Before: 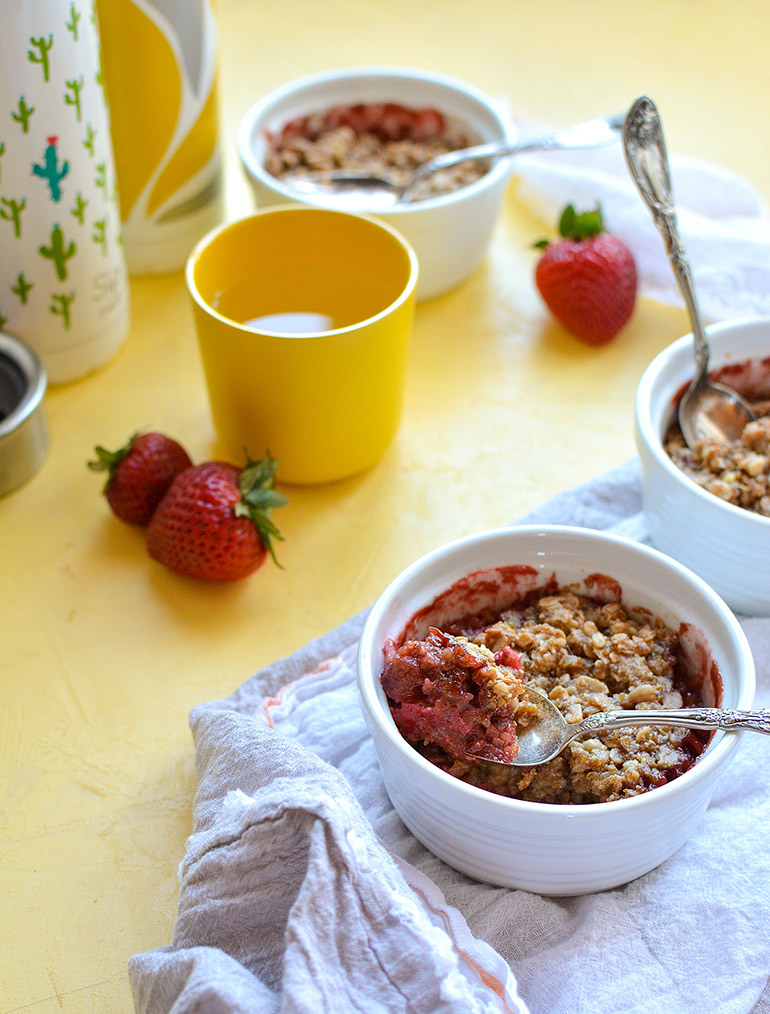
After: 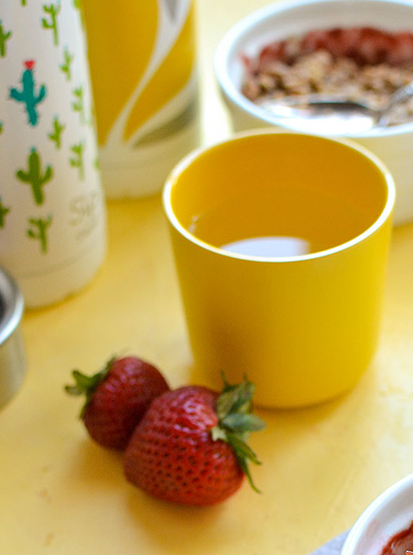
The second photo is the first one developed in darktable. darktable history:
crop and rotate: left 3.07%, top 7.561%, right 43.234%, bottom 37.642%
